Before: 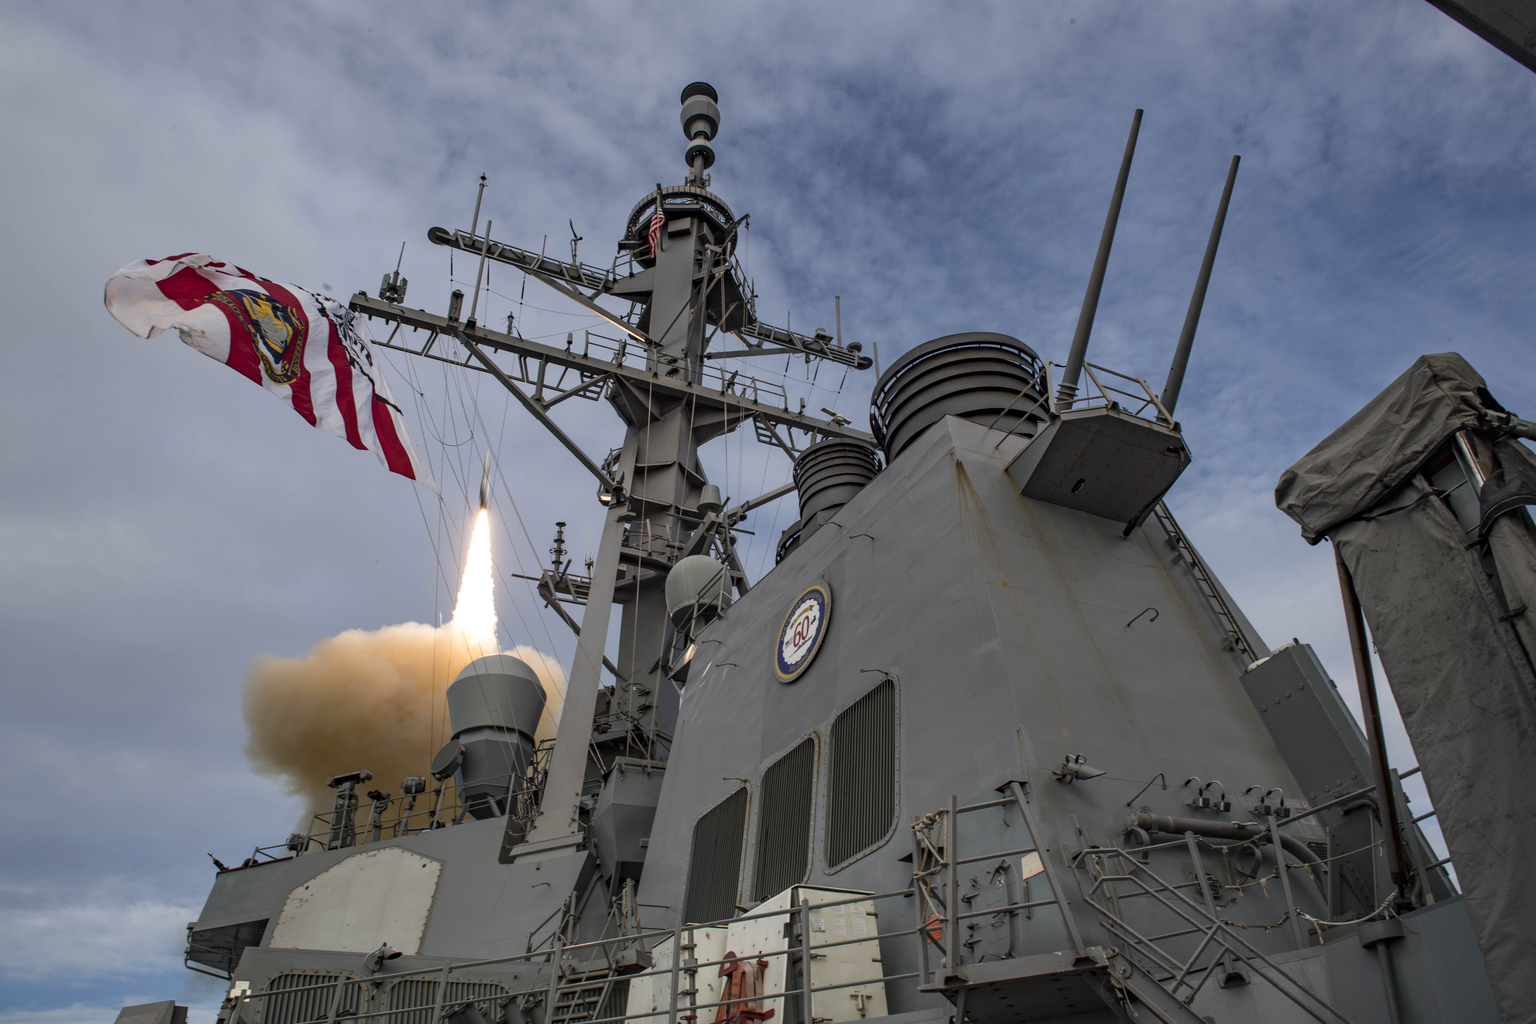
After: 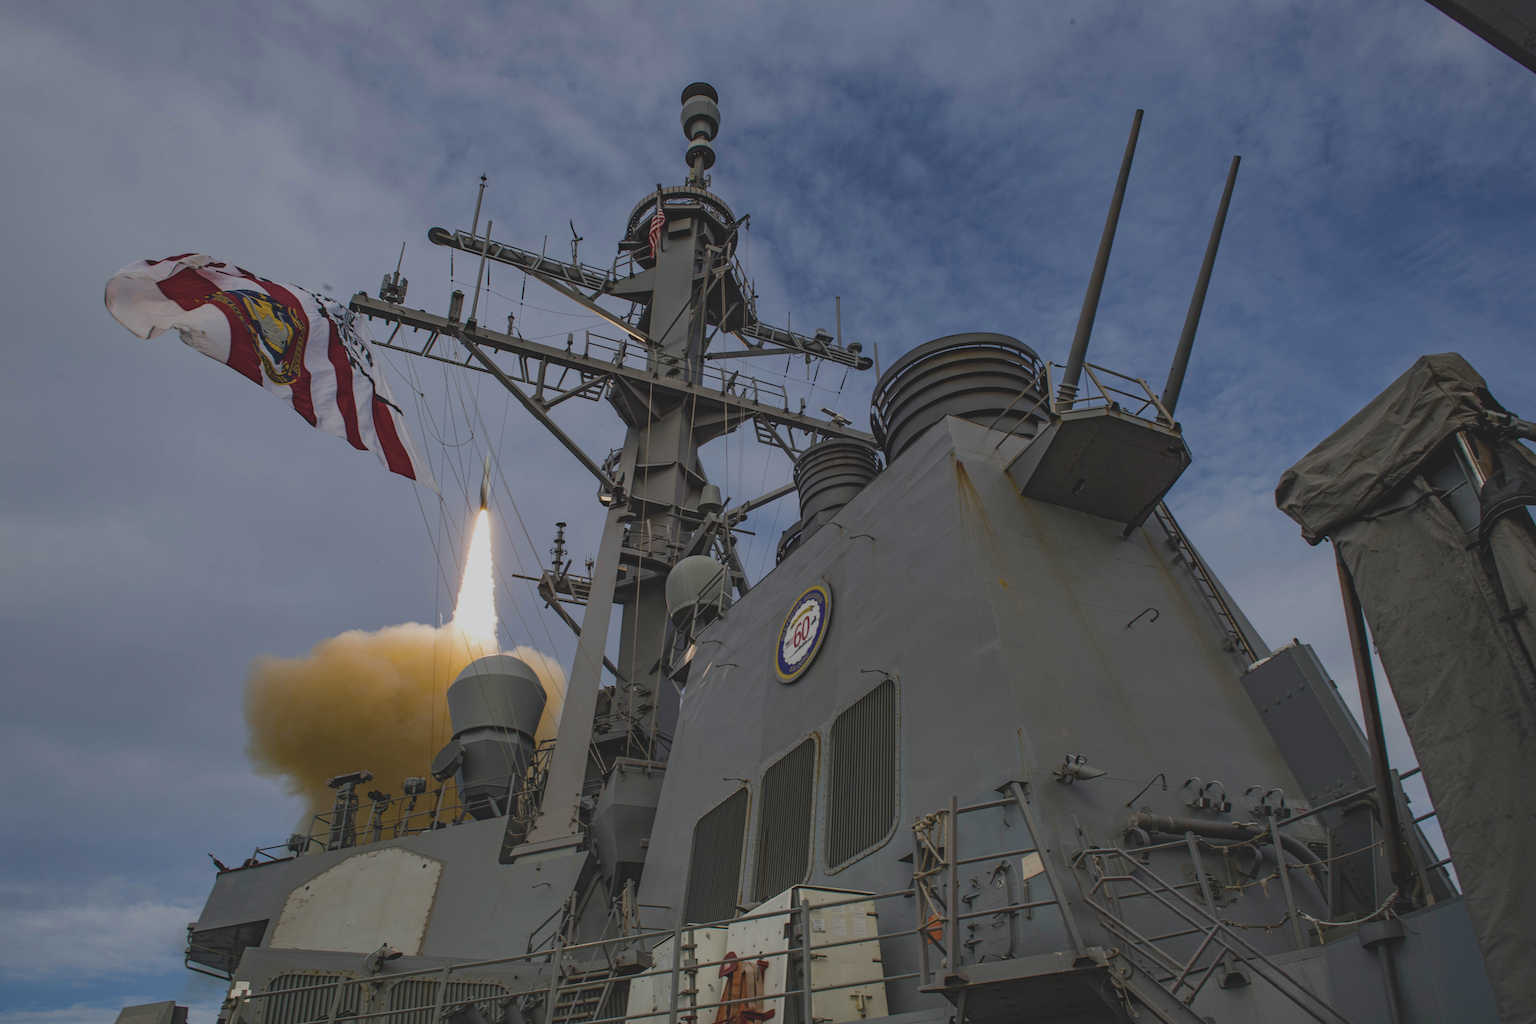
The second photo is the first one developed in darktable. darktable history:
exposure: exposure -0.556 EV, compensate exposure bias true, compensate highlight preservation false
haze removal: compatibility mode true, adaptive false
contrast brightness saturation: contrast -0.241, saturation -0.436
color balance rgb: linear chroma grading › global chroma 33.894%, perceptual saturation grading › global saturation 24.947%, perceptual saturation grading › highlights -28.085%, perceptual saturation grading › shadows 34.174%, global vibrance 26.471%, contrast 6.302%
